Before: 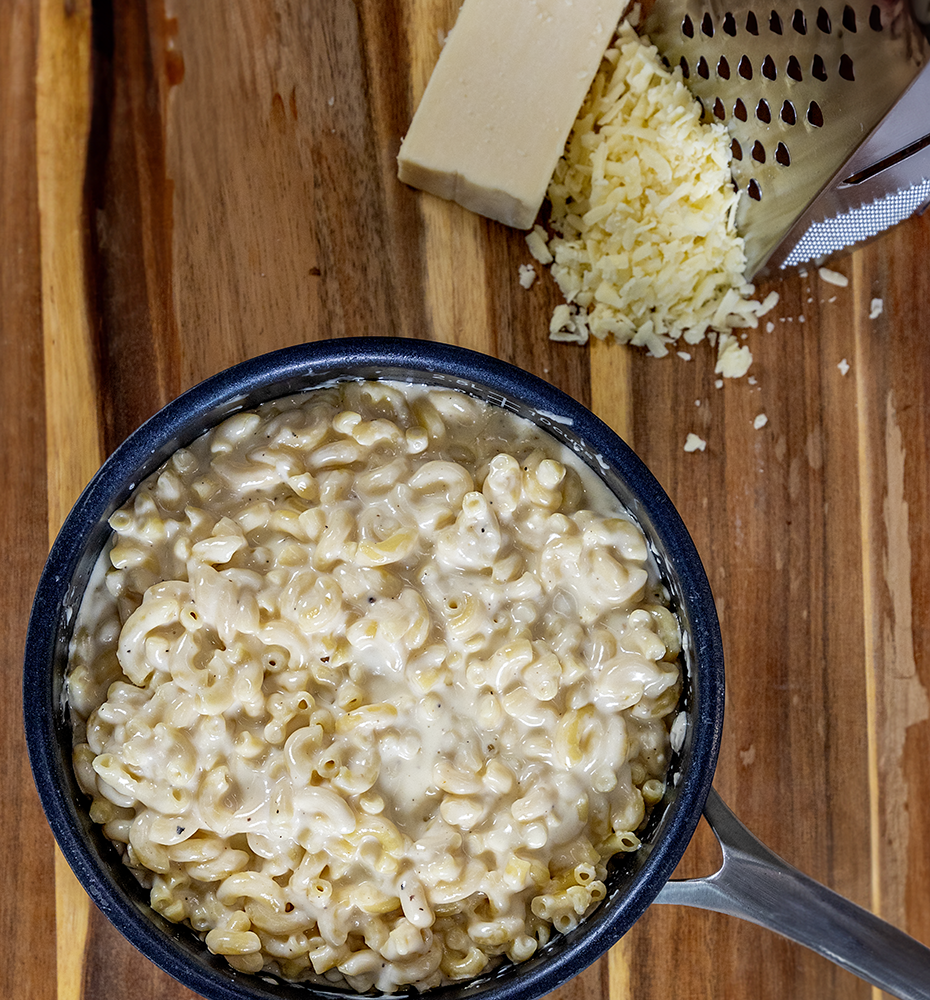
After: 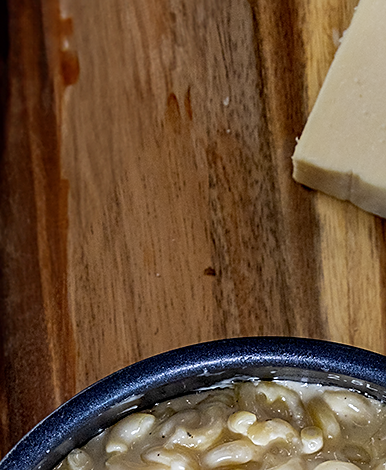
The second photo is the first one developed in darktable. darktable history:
crop and rotate: left 11.297%, top 0.045%, right 47.137%, bottom 52.94%
exposure: compensate exposure bias true, compensate highlight preservation false
sharpen: on, module defaults
